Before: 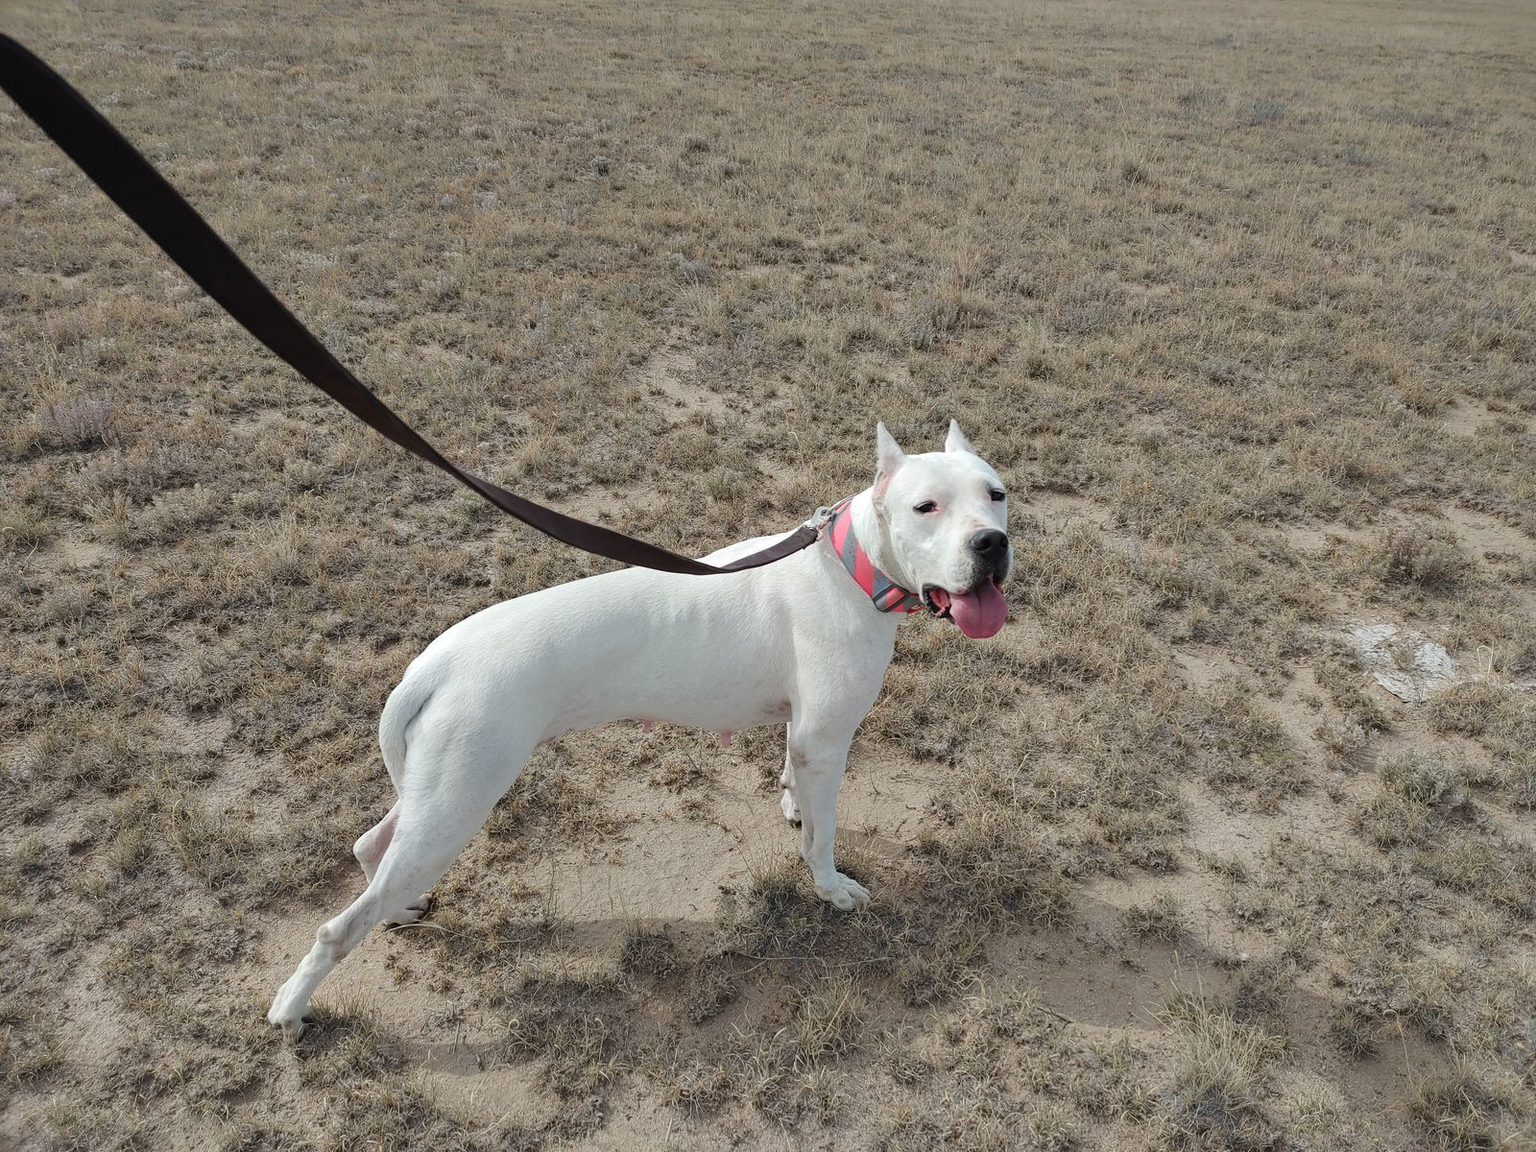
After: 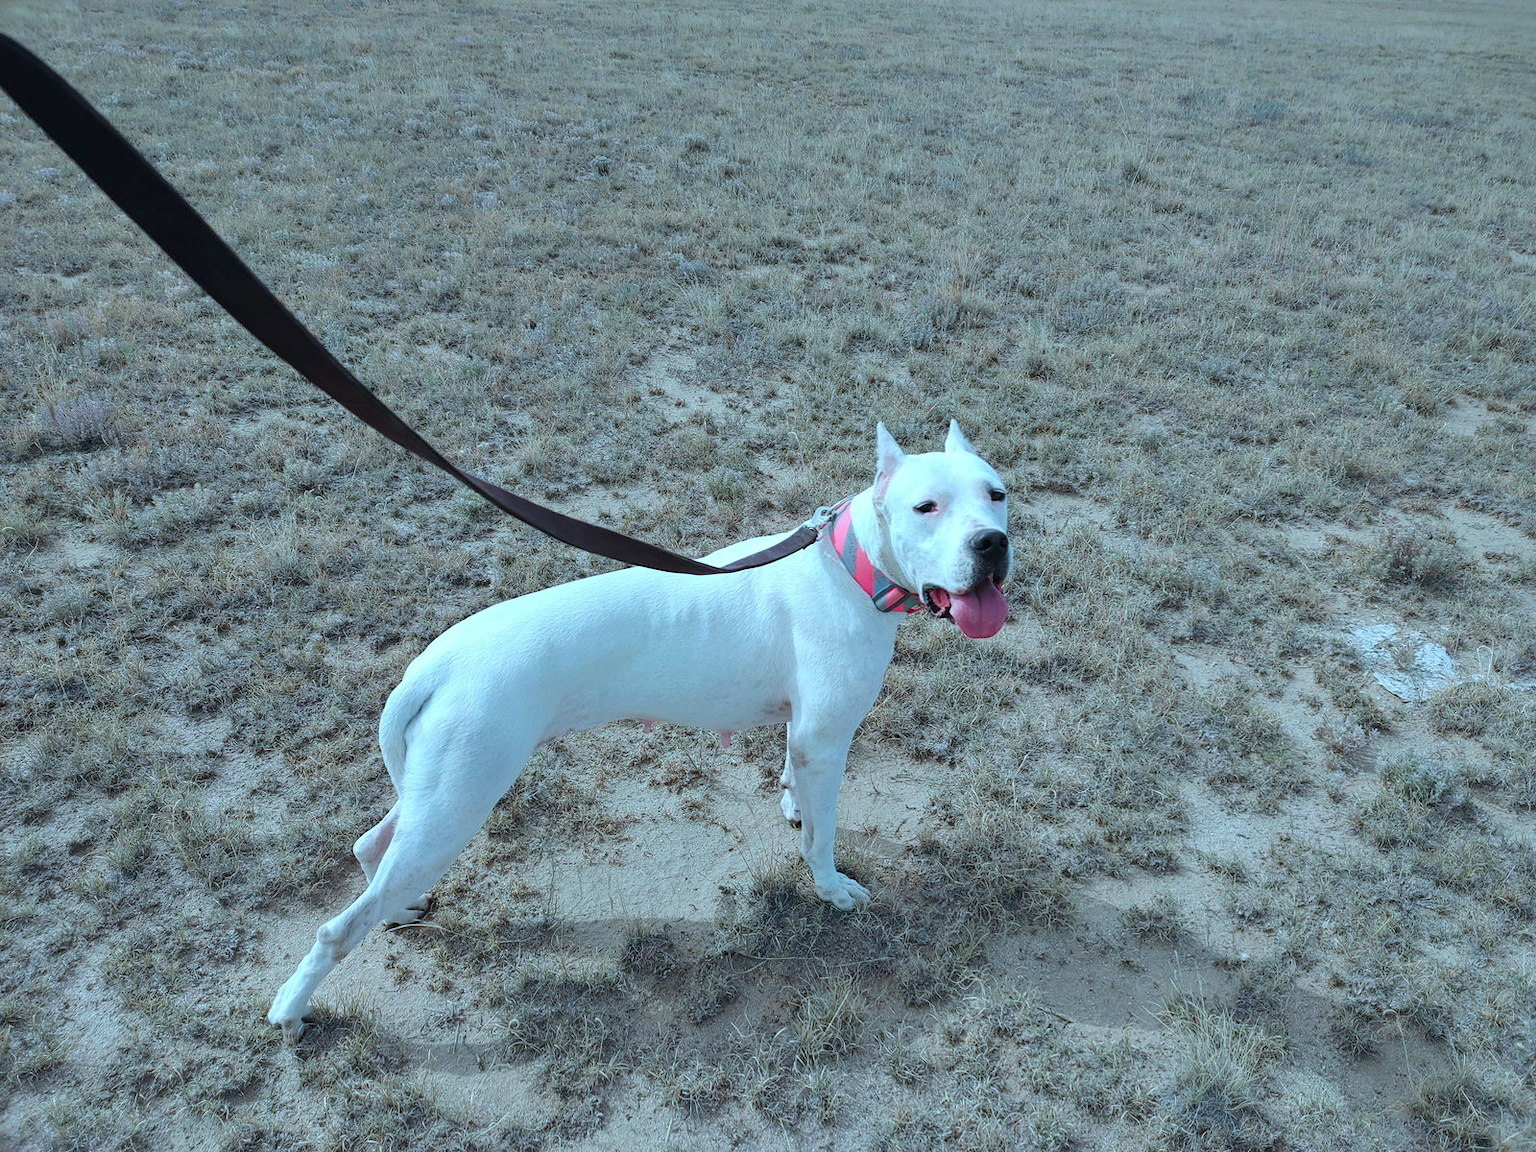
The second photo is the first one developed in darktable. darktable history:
exposure: exposure 0.134 EV, compensate highlight preservation false
color calibration: output R [0.946, 0.065, -0.013, 0], output G [-0.246, 1.264, -0.017, 0], output B [0.046, -0.098, 1.05, 0], x 0.396, y 0.386, temperature 3656.37 K
